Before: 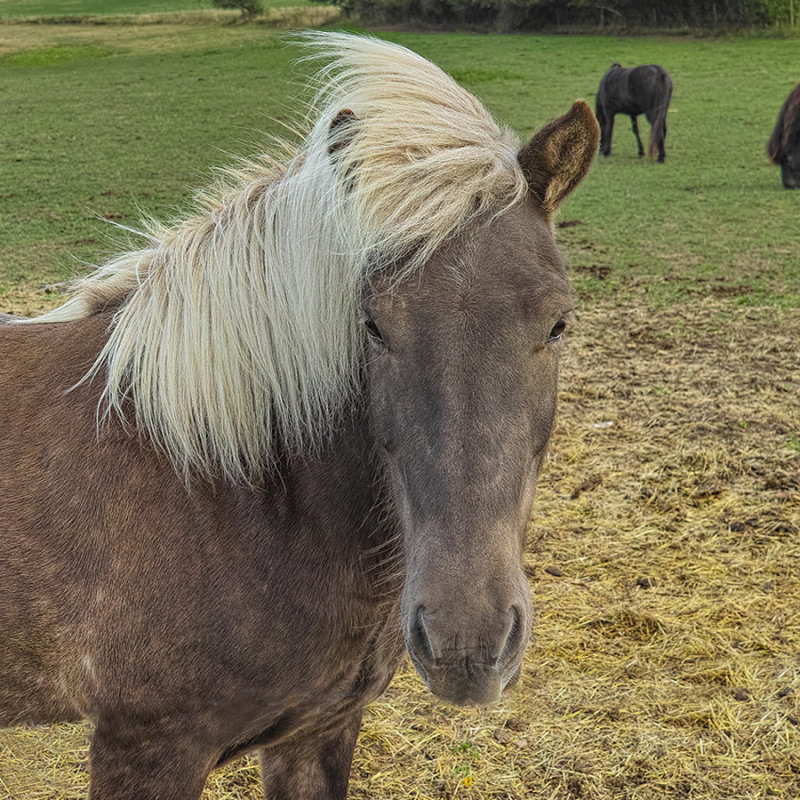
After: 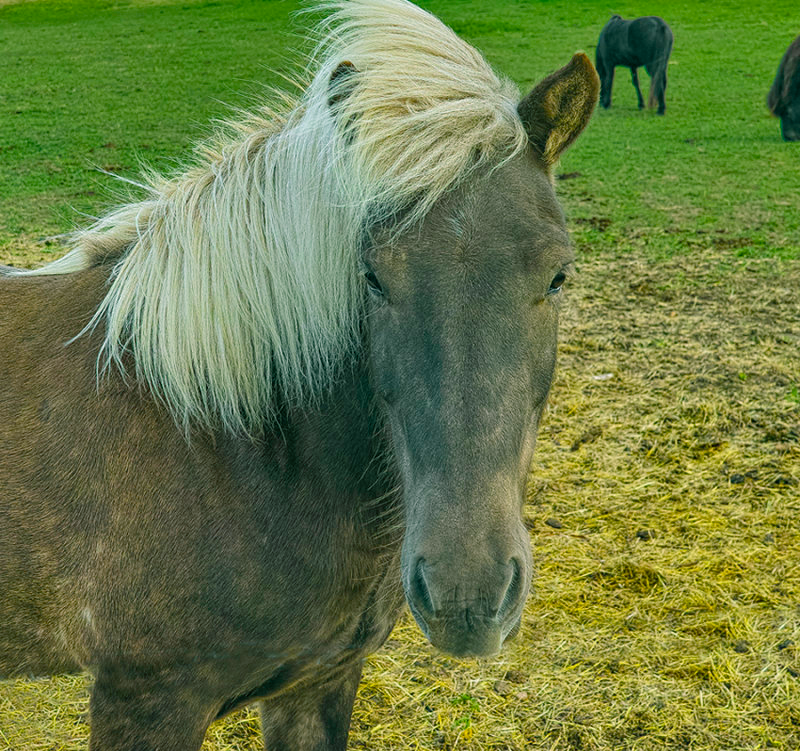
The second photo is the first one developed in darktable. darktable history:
crop and rotate: top 6.074%
color balance rgb: power › chroma 2.148%, power › hue 163.76°, perceptual saturation grading › global saturation 37.11%, perceptual saturation grading › shadows 35.151%
